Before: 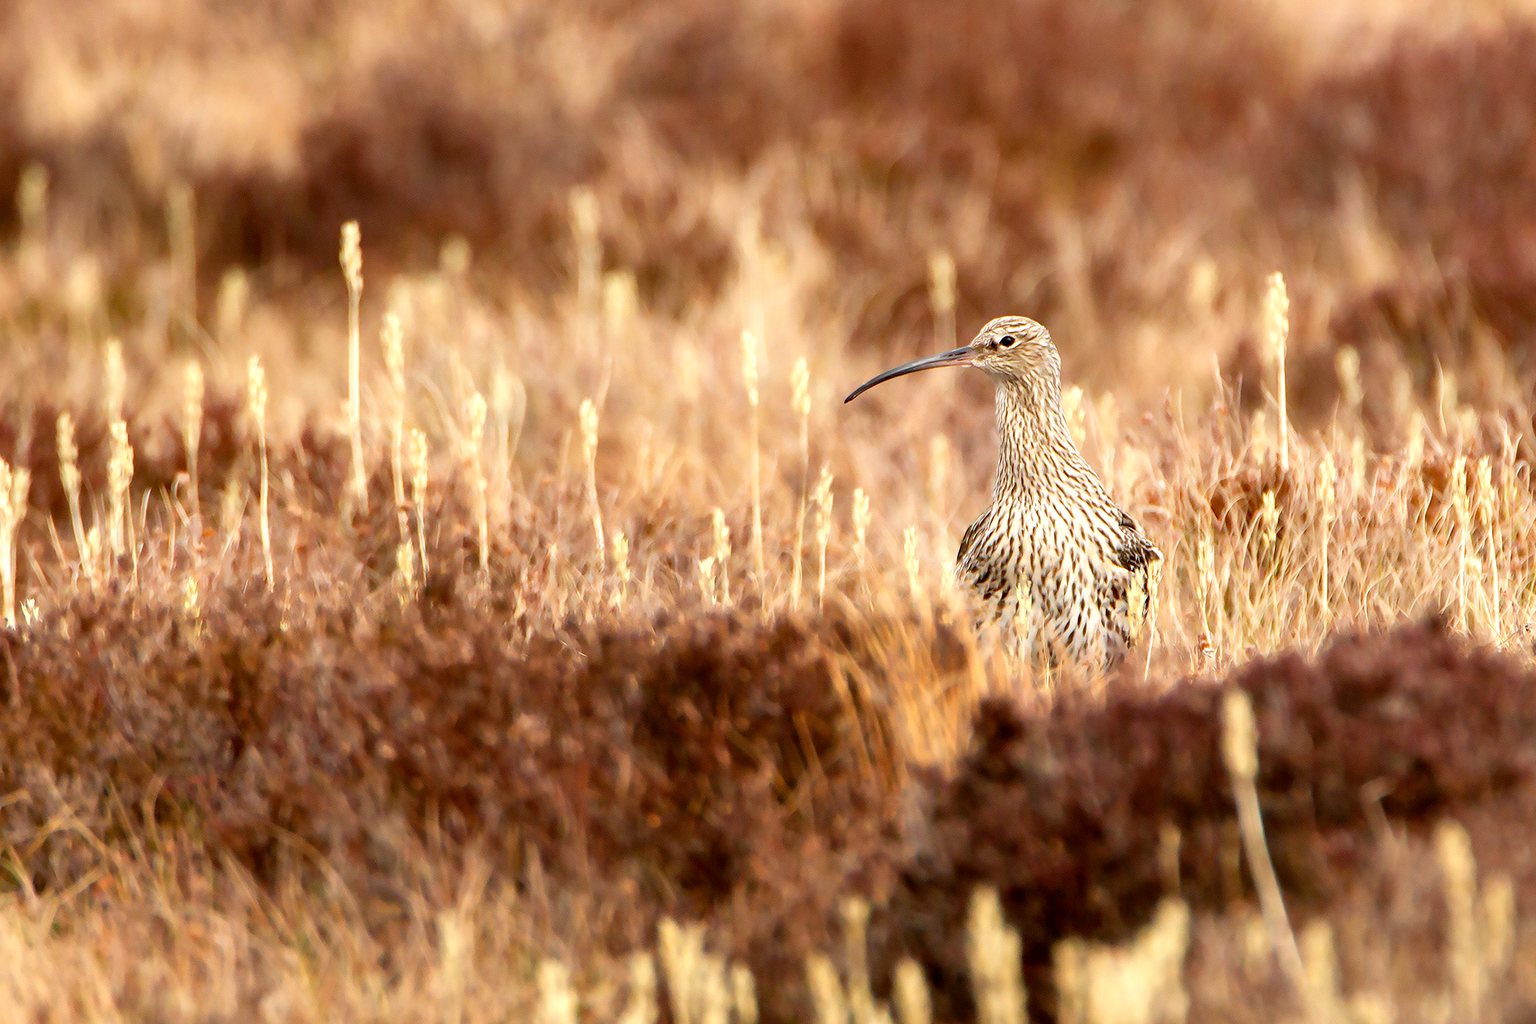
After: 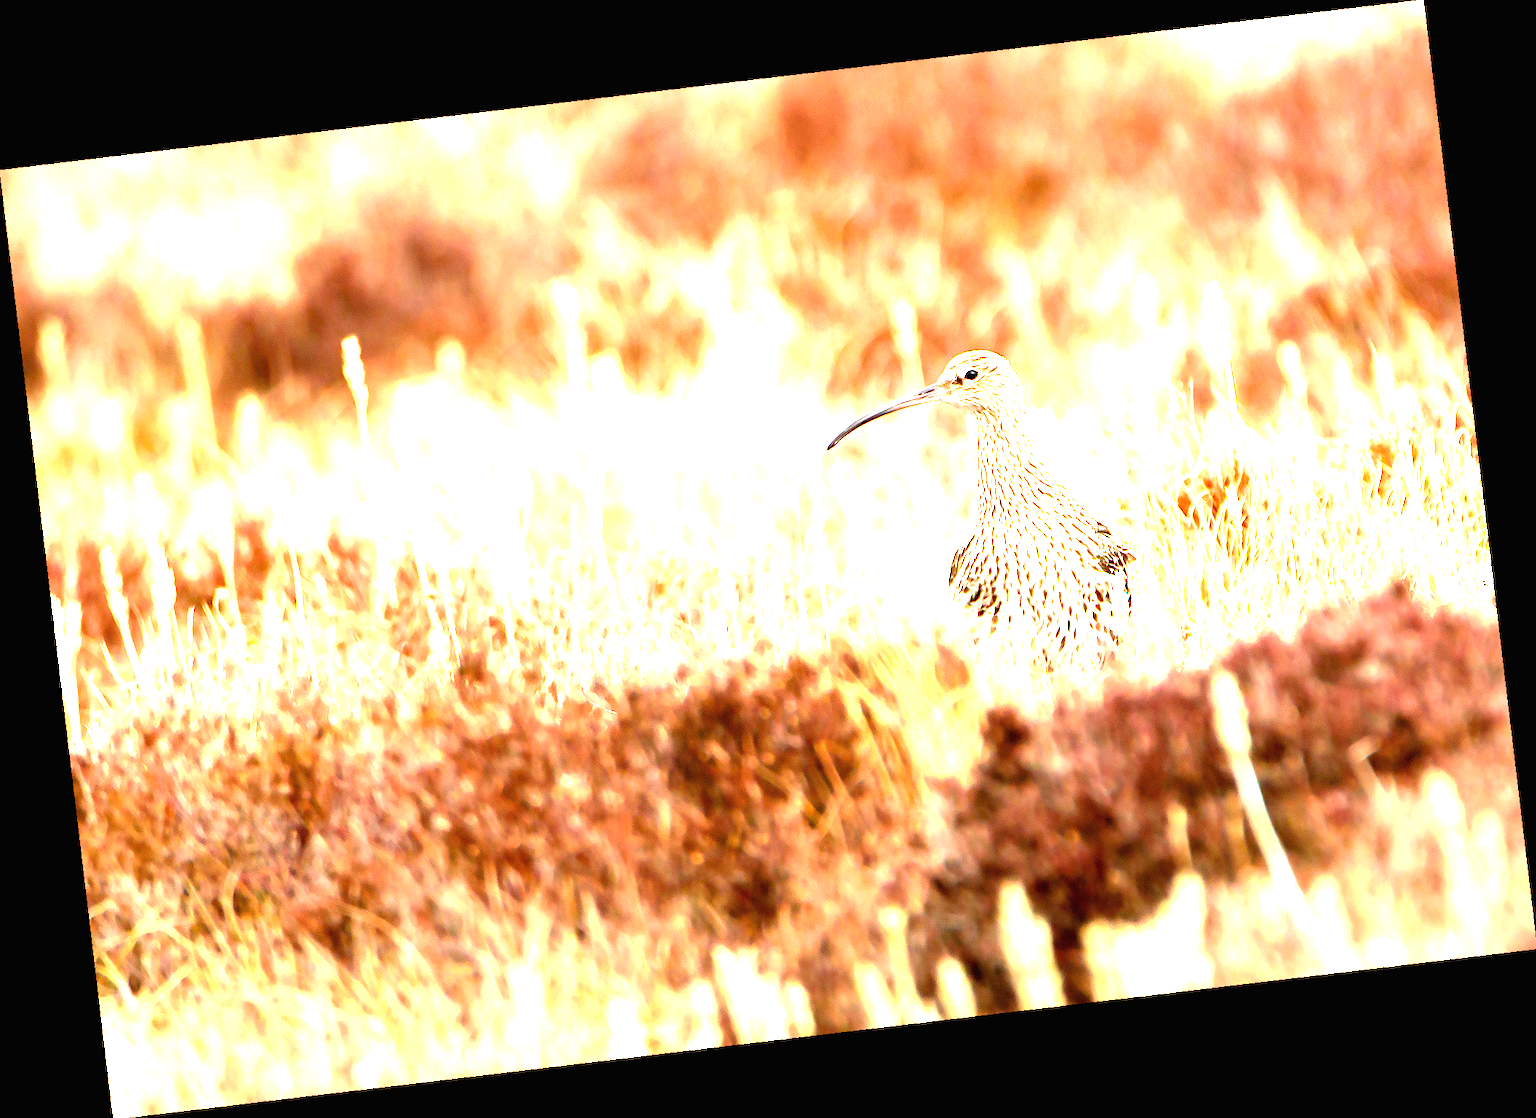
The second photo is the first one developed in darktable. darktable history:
rotate and perspective: rotation -6.83°, automatic cropping off
exposure: black level correction 0, exposure 2.327 EV, compensate exposure bias true, compensate highlight preservation false
